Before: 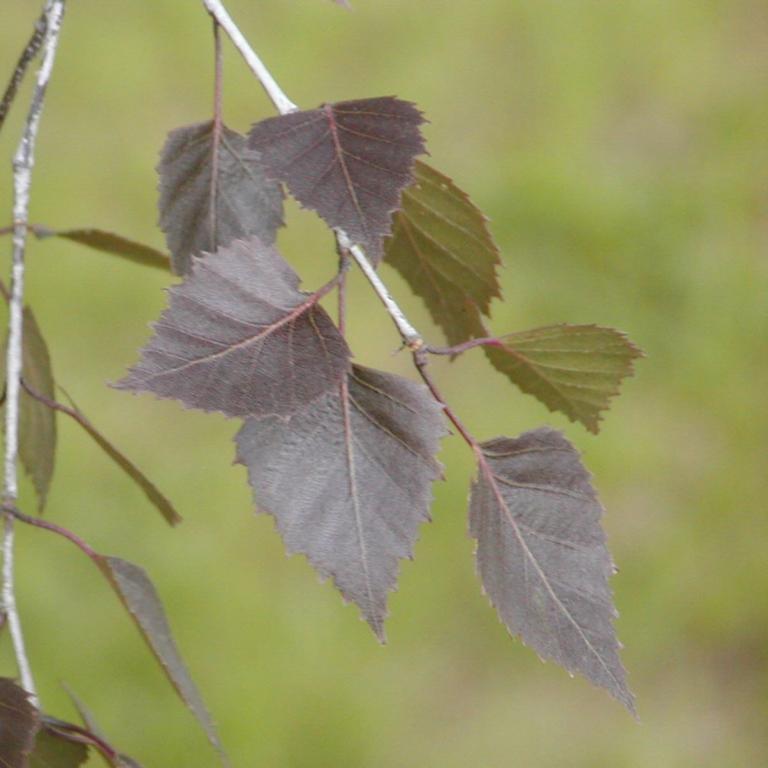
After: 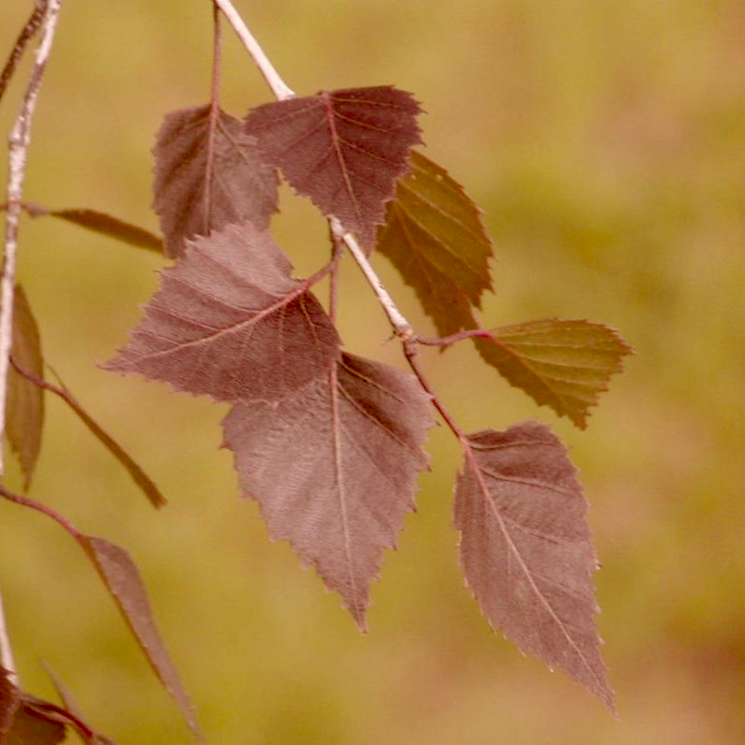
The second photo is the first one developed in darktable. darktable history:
color correction: highlights a* 9.37, highlights b* 8.88, shadows a* 39.54, shadows b* 39.52, saturation 0.809
crop and rotate: angle -1.76°
exposure: black level correction 0.029, exposure -0.08 EV, compensate highlight preservation false
